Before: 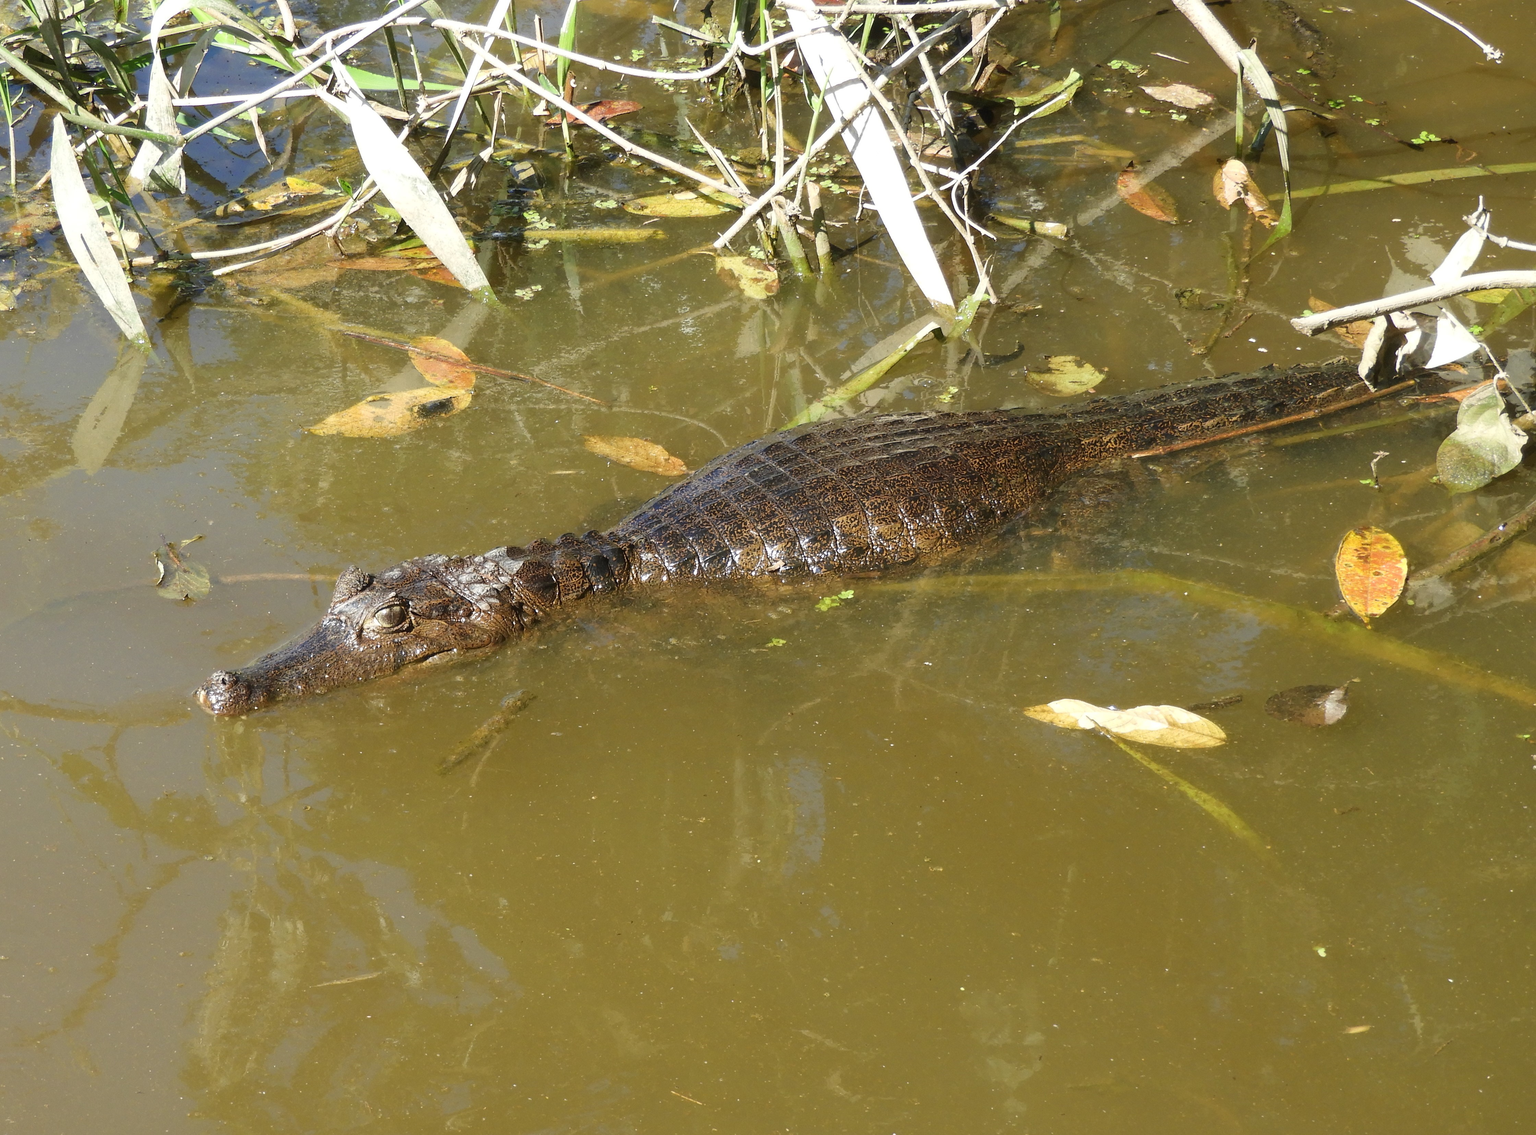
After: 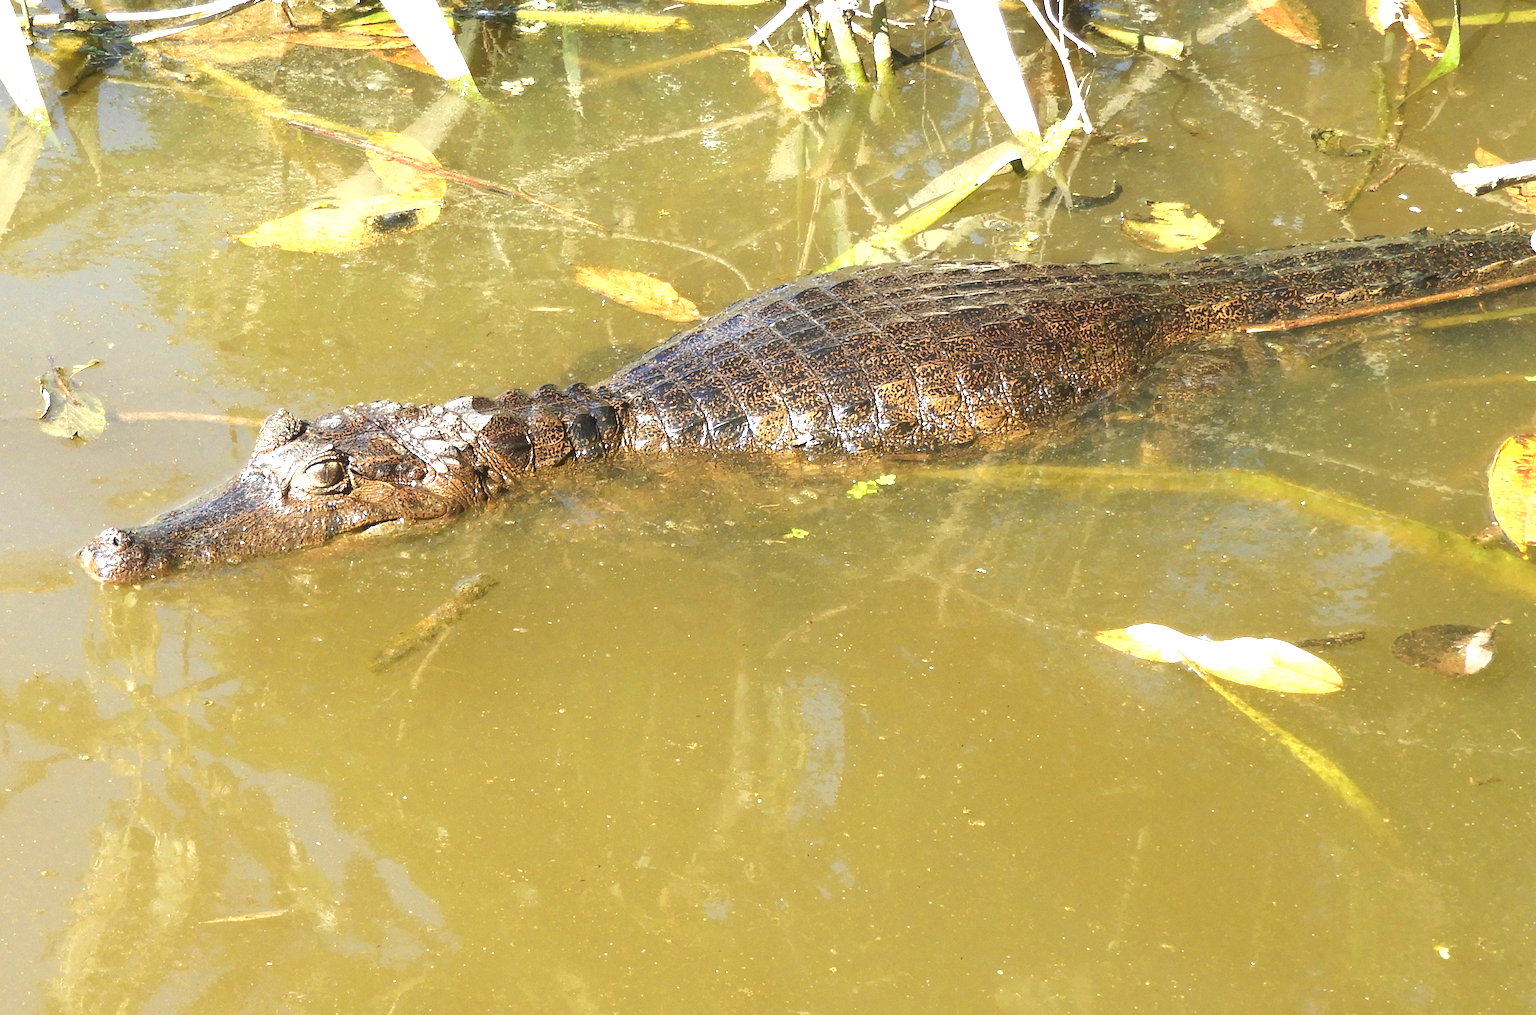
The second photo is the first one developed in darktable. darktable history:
crop and rotate: angle -3.36°, left 9.786%, top 20.719%, right 12.161%, bottom 11.768%
exposure: black level correction 0, exposure 1.199 EV, compensate exposure bias true, compensate highlight preservation false
